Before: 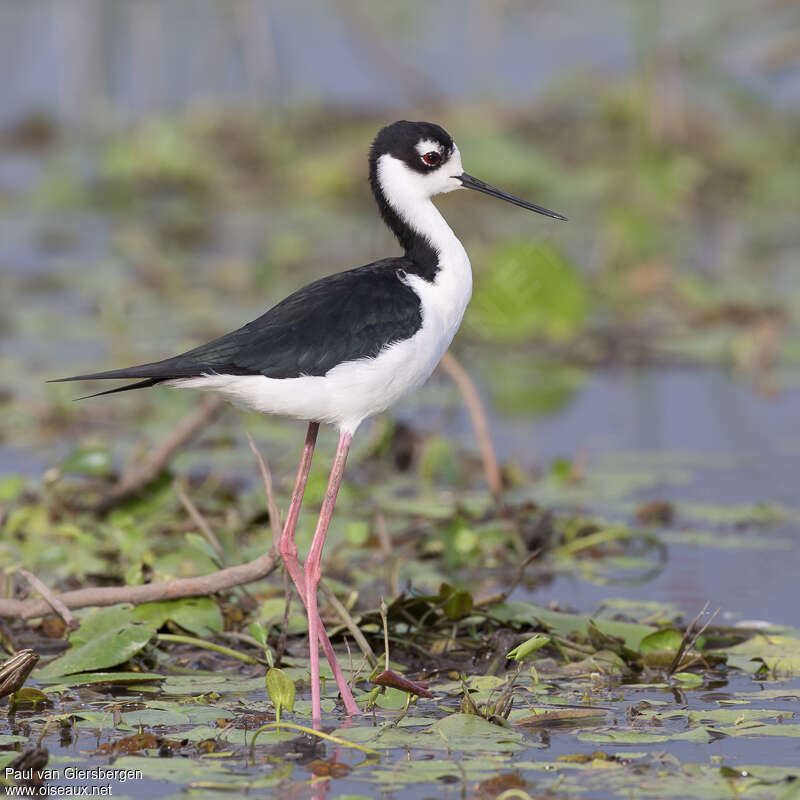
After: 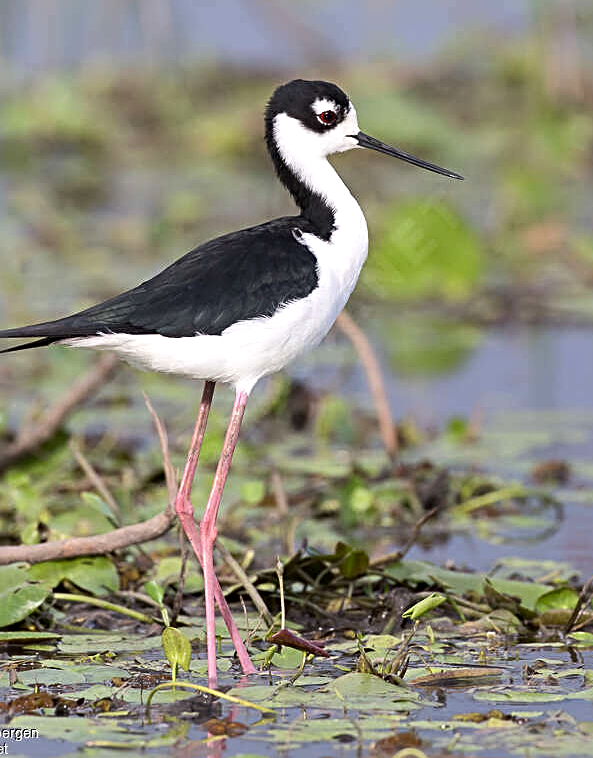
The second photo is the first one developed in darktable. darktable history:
sharpen: radius 3.081
tone equalizer: -8 EV -0.438 EV, -7 EV -0.408 EV, -6 EV -0.295 EV, -5 EV -0.182 EV, -3 EV 0.228 EV, -2 EV 0.326 EV, -1 EV 0.366 EV, +0 EV 0.411 EV, edges refinement/feathering 500, mask exposure compensation -1.57 EV, preserve details no
contrast brightness saturation: saturation 0.103
crop and rotate: left 13.21%, top 5.248%, right 12.57%
